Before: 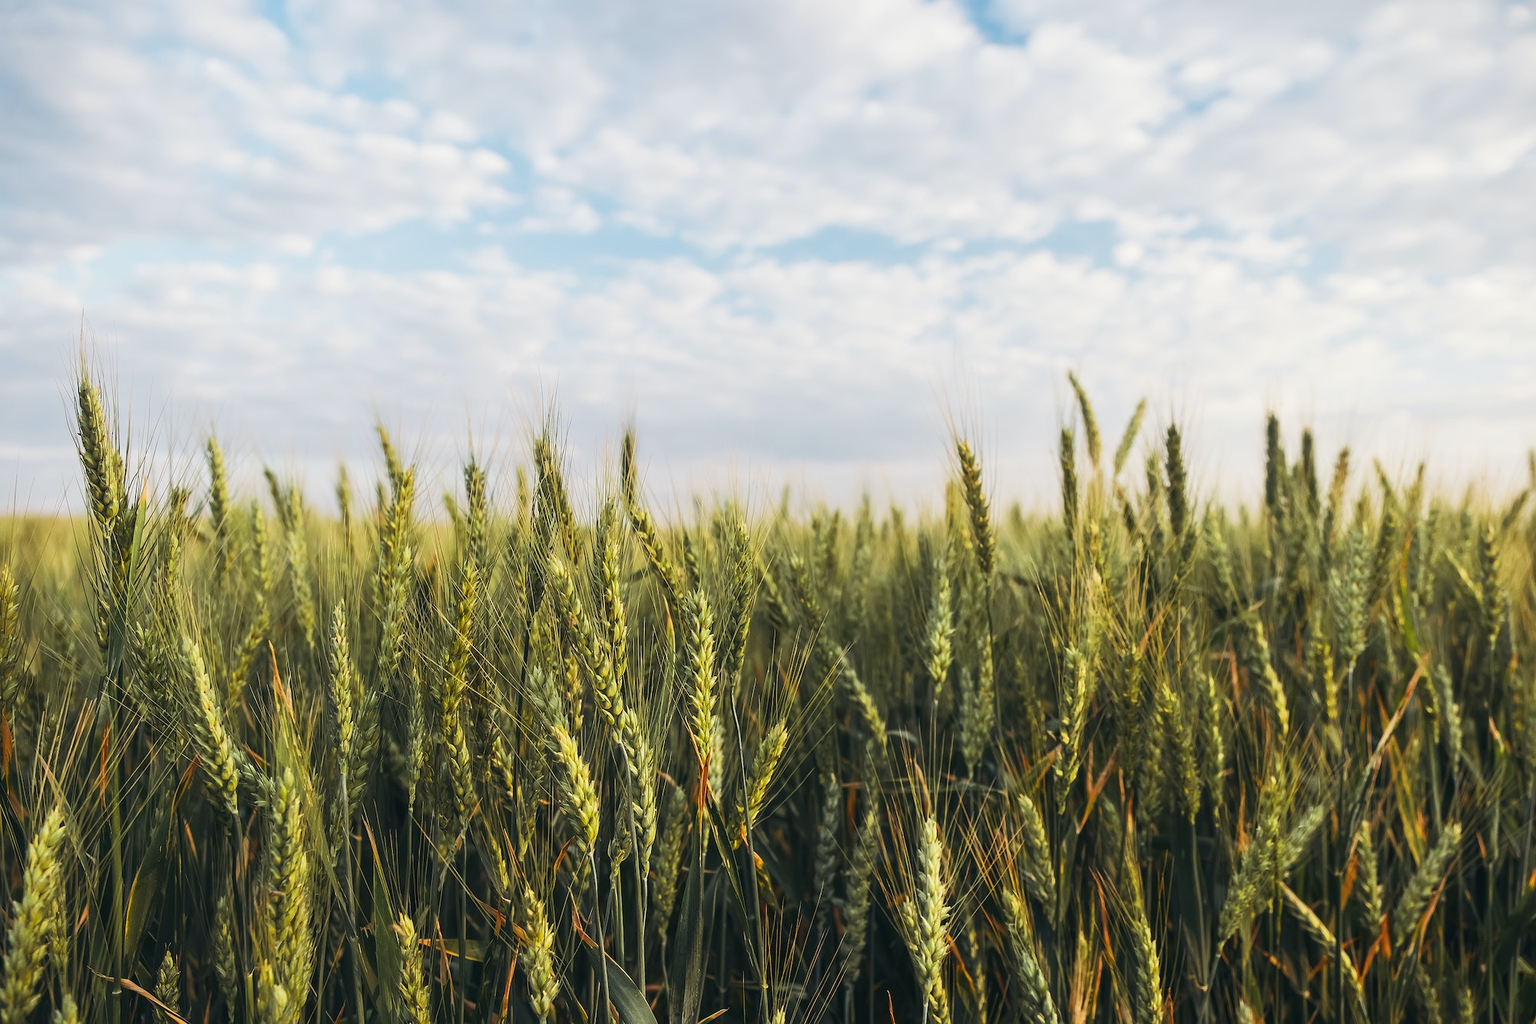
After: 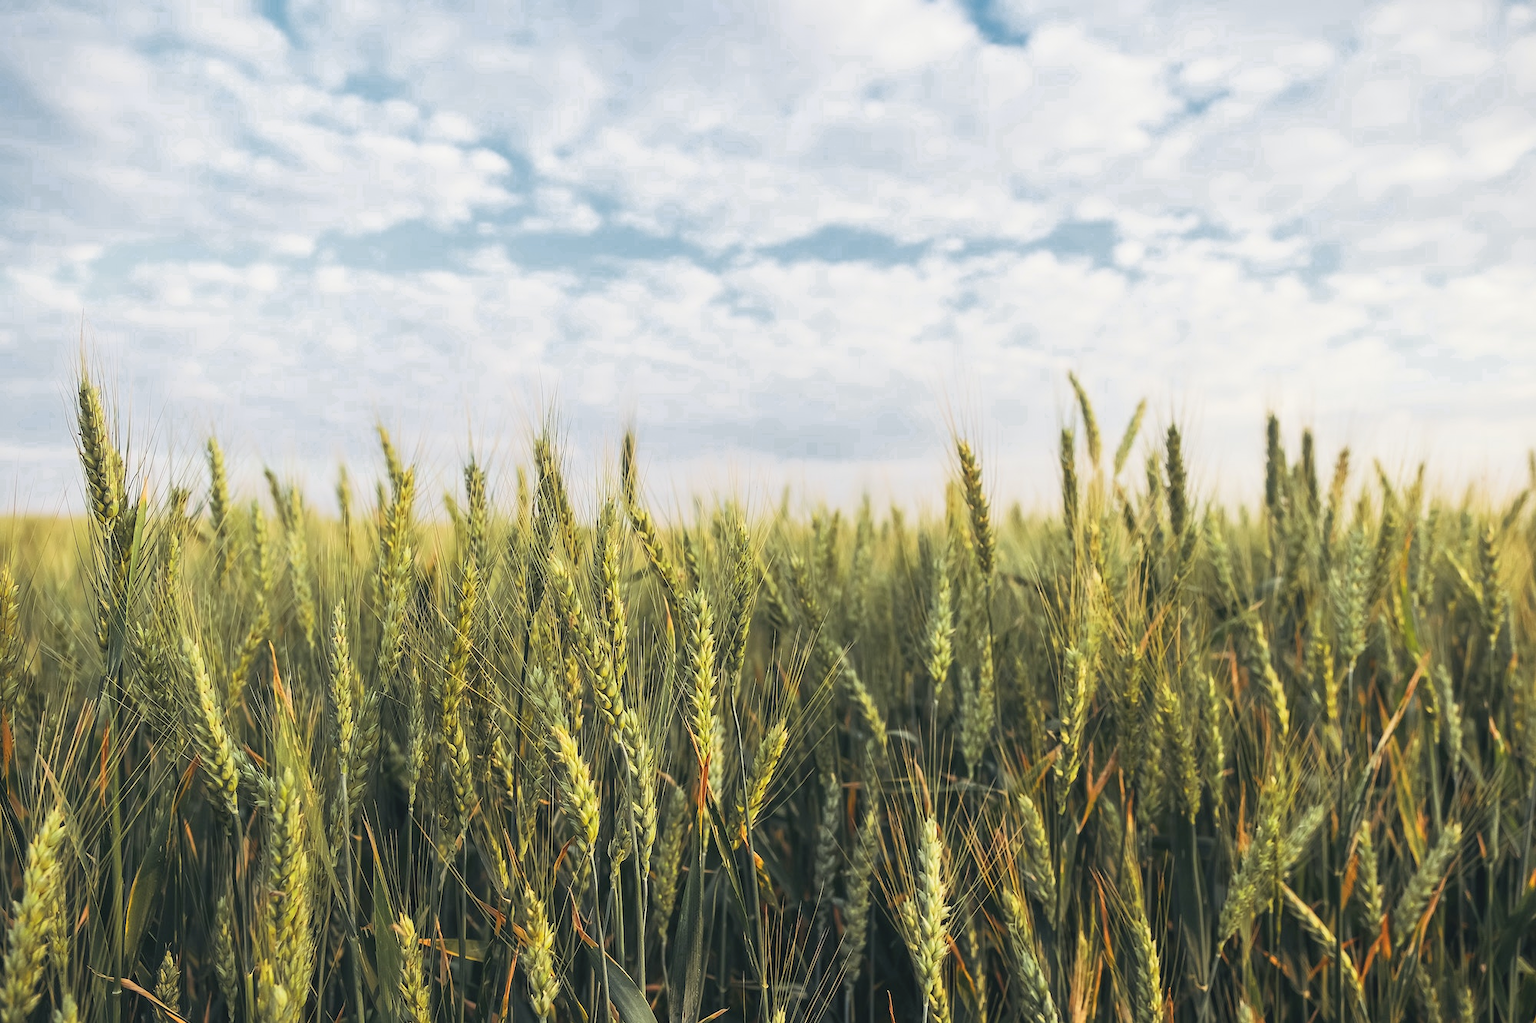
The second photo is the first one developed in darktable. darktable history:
color zones: curves: ch0 [(0.25, 0.5) (0.636, 0.25) (0.75, 0.5)]
contrast brightness saturation: brightness 0.133
